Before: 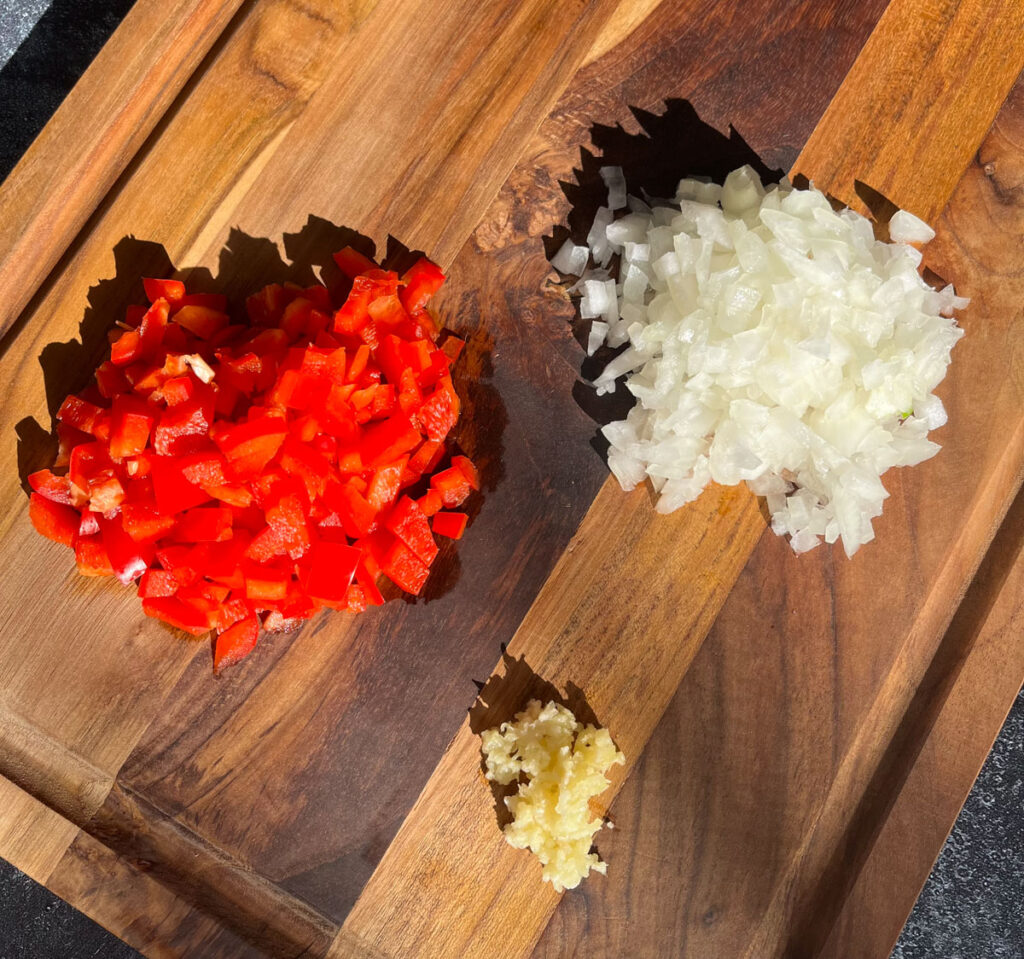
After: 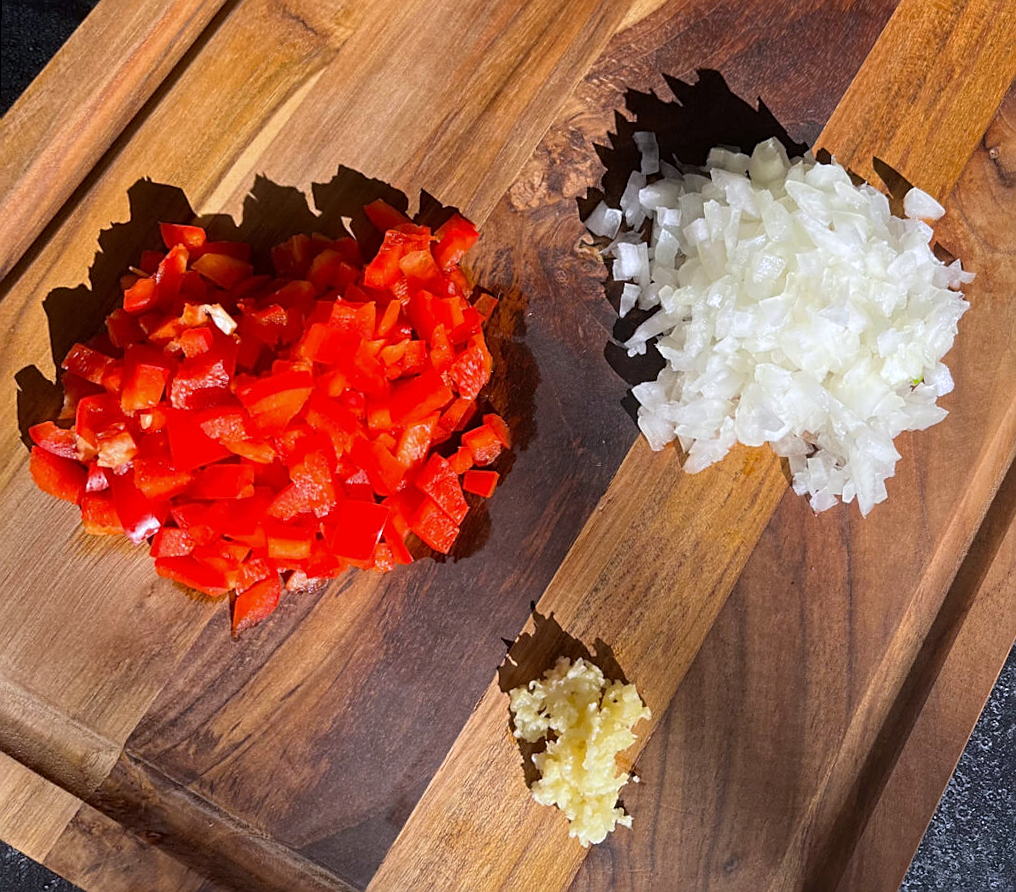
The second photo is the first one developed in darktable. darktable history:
rotate and perspective: rotation 0.679°, lens shift (horizontal) 0.136, crop left 0.009, crop right 0.991, crop top 0.078, crop bottom 0.95
sharpen: on, module defaults
white balance: red 0.967, blue 1.119, emerald 0.756
